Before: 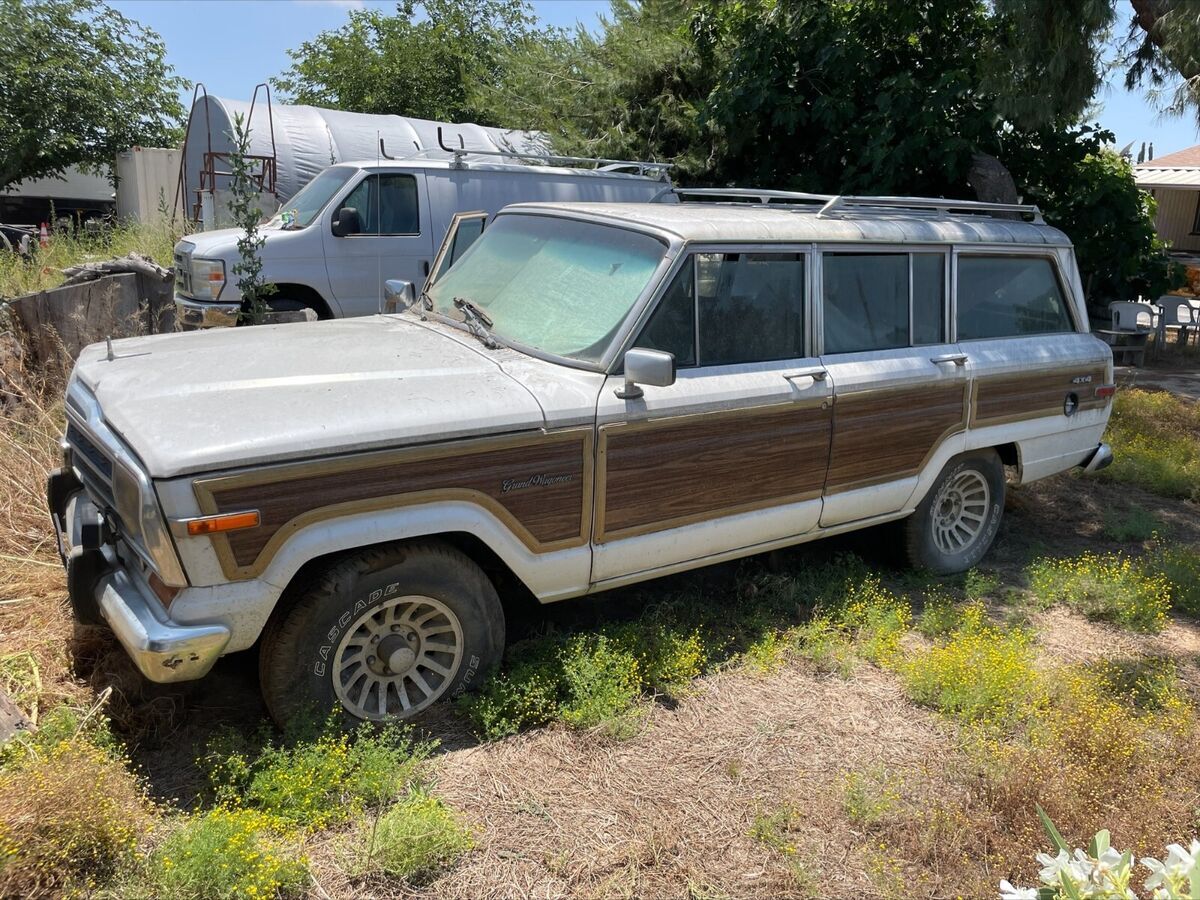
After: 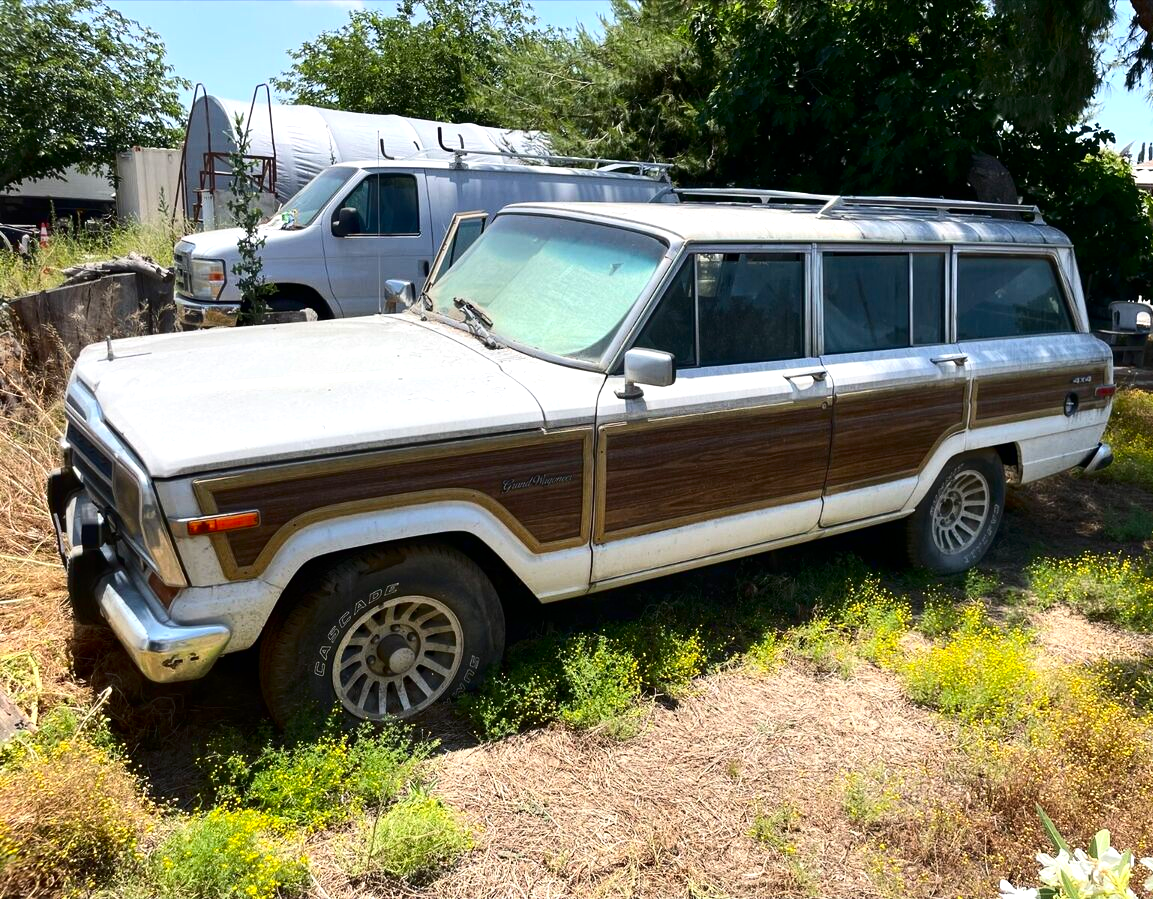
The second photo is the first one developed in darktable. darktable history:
crop: right 3.892%, bottom 0.028%
exposure: black level correction 0, exposure 0.5 EV, compensate highlight preservation false
contrast brightness saturation: contrast 0.194, brightness -0.114, saturation 0.21
